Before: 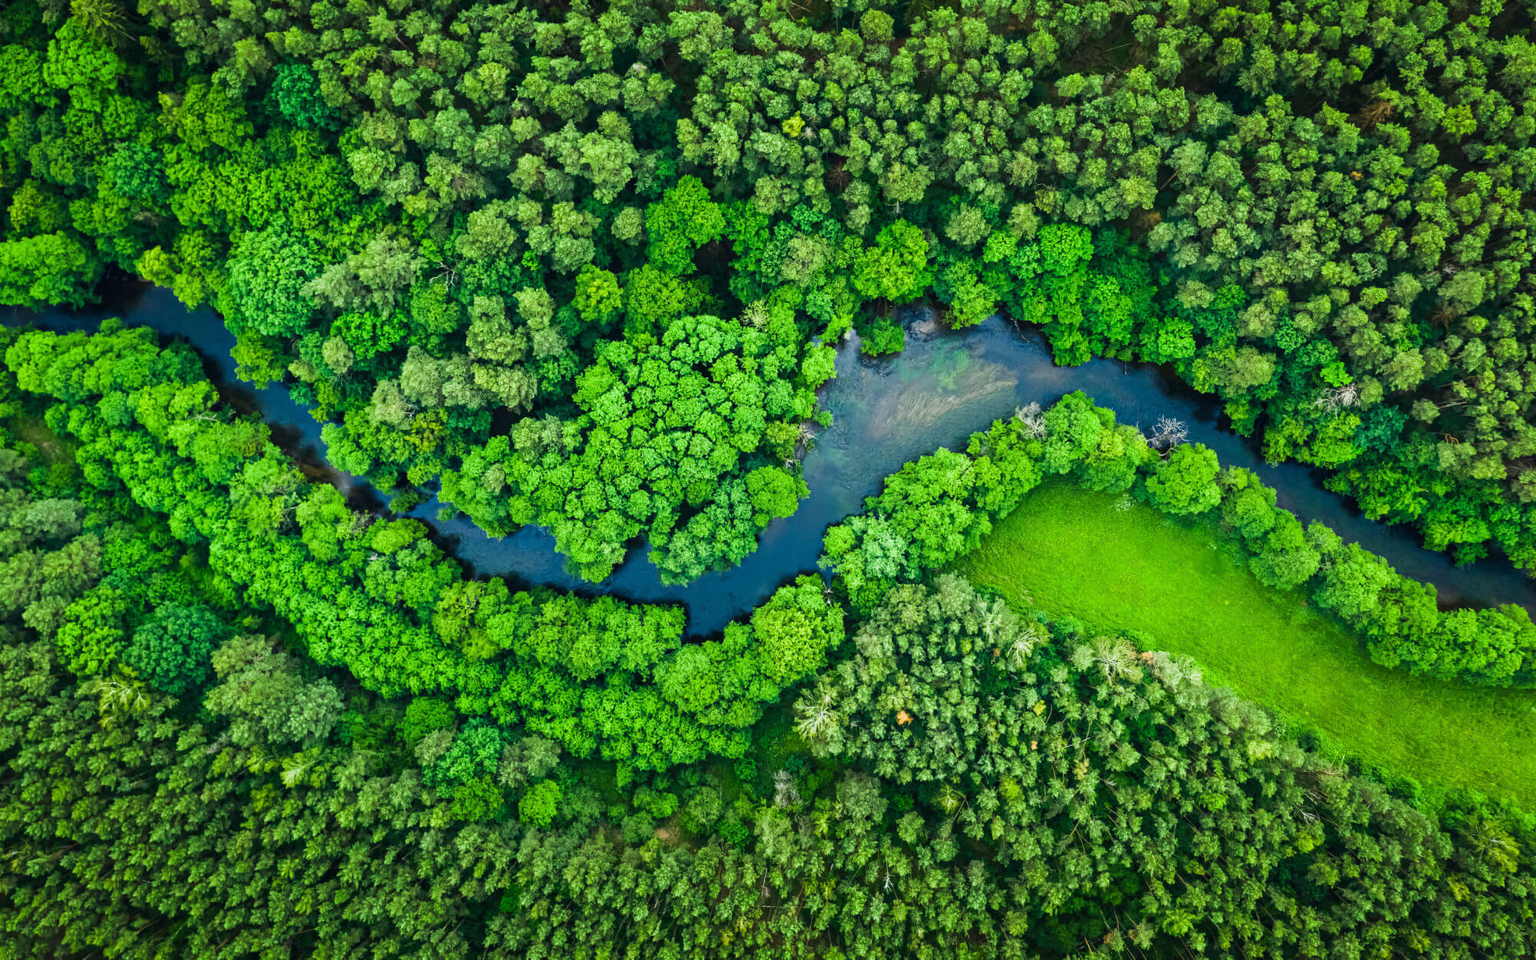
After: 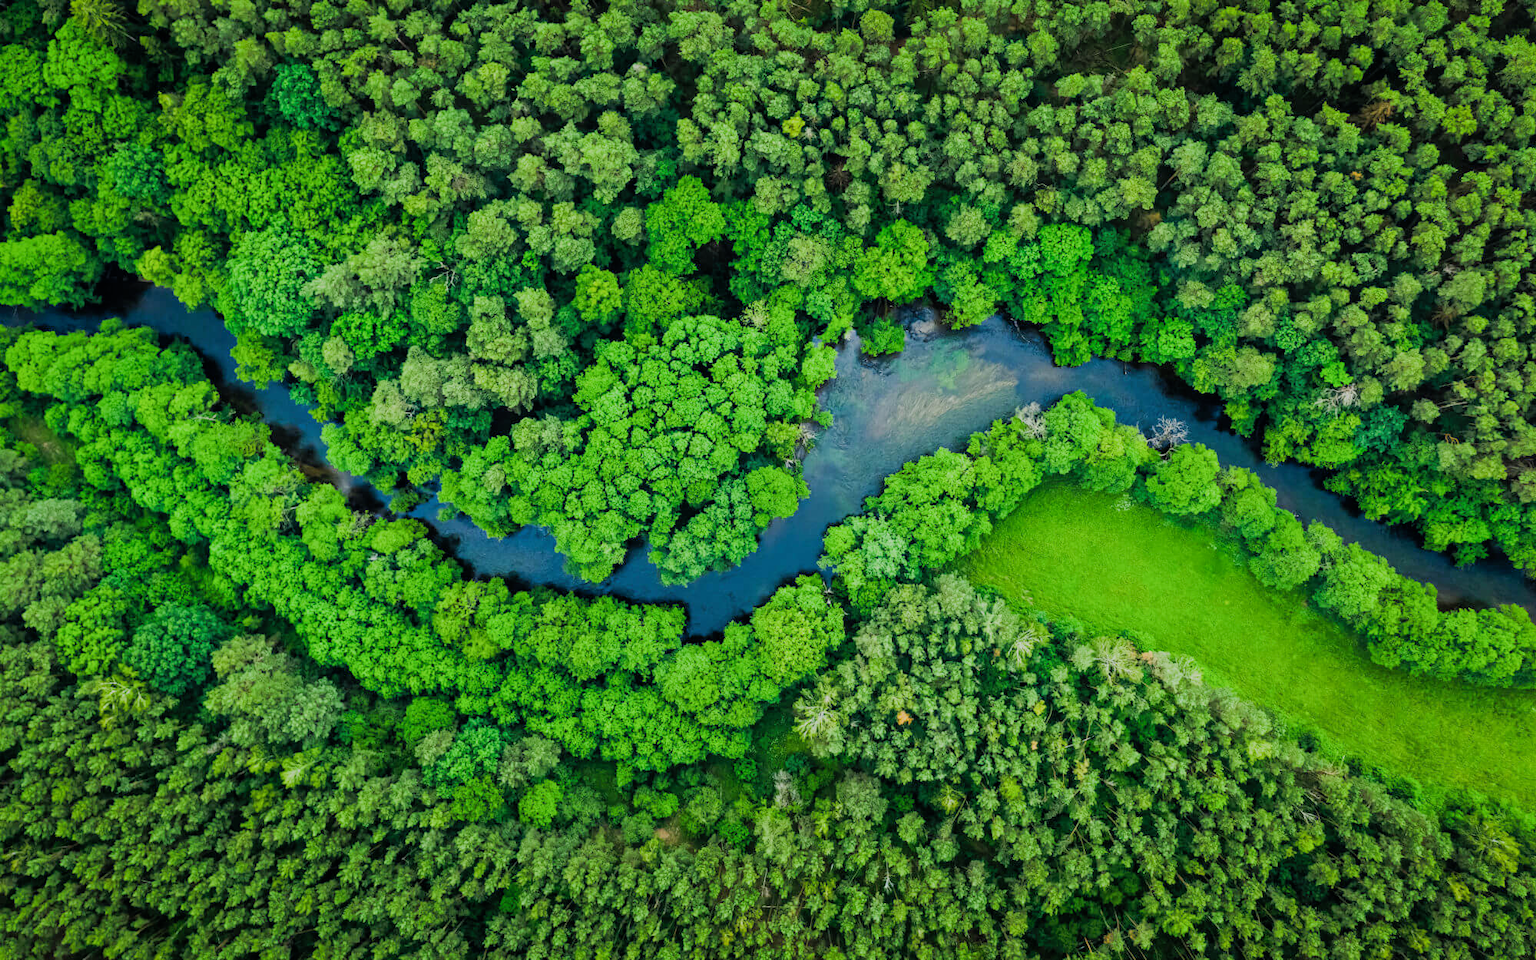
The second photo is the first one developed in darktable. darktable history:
shadows and highlights: on, module defaults
levels: levels [0, 0.48, 0.961]
filmic rgb: black relative exposure -7.65 EV, white relative exposure 4.56 EV, hardness 3.61
